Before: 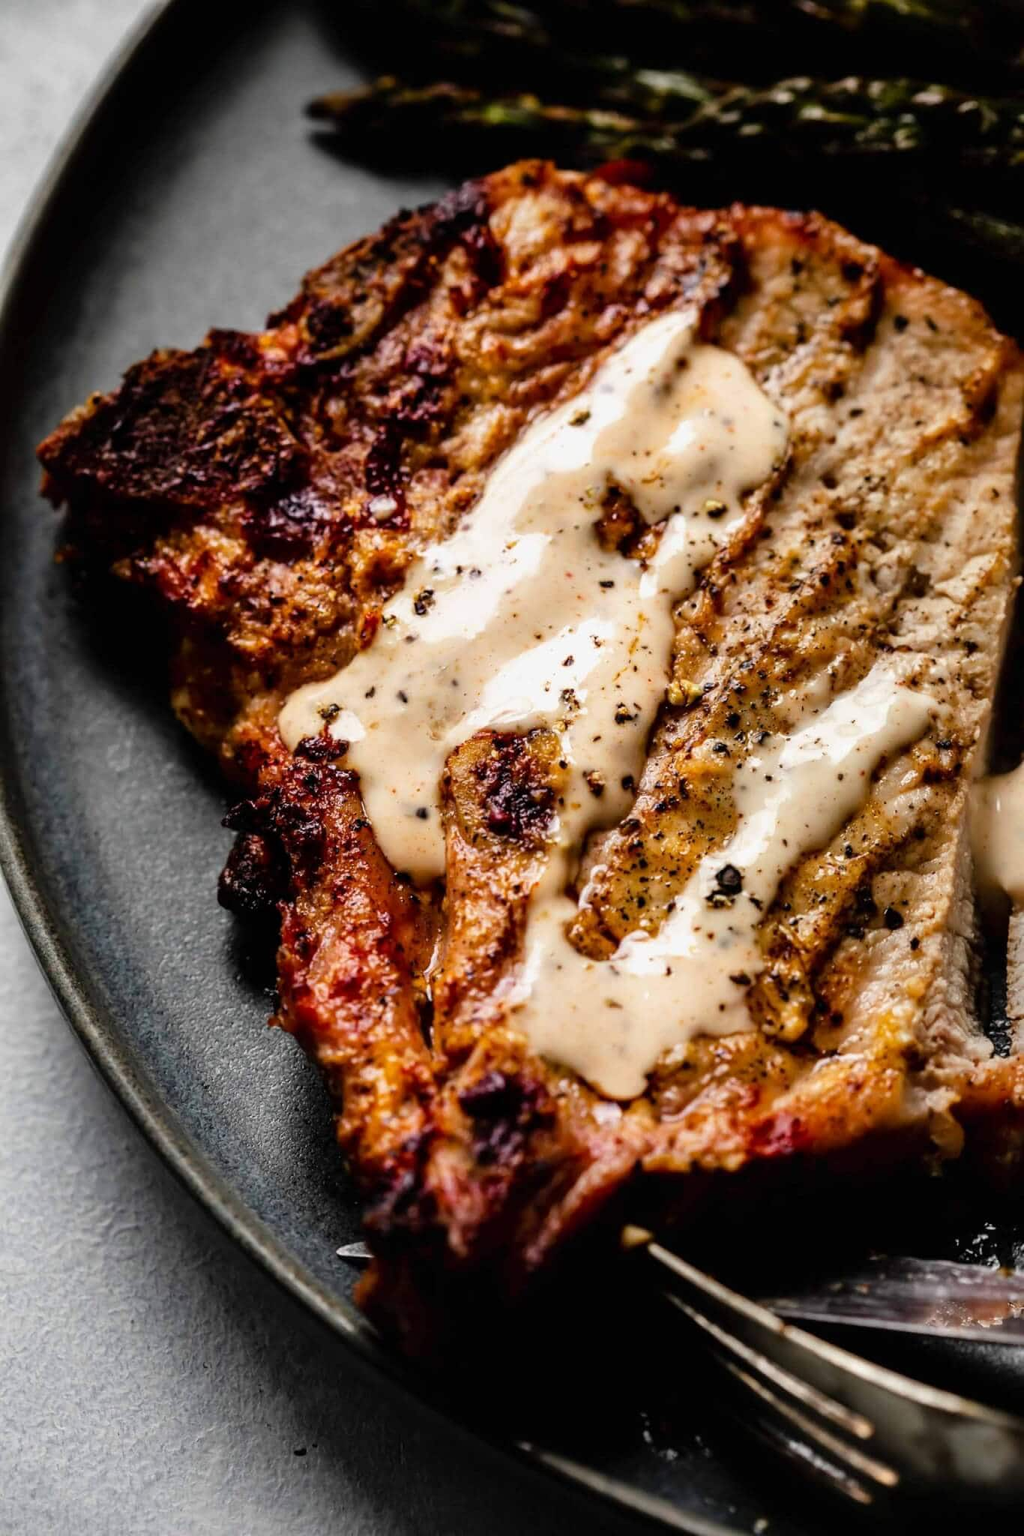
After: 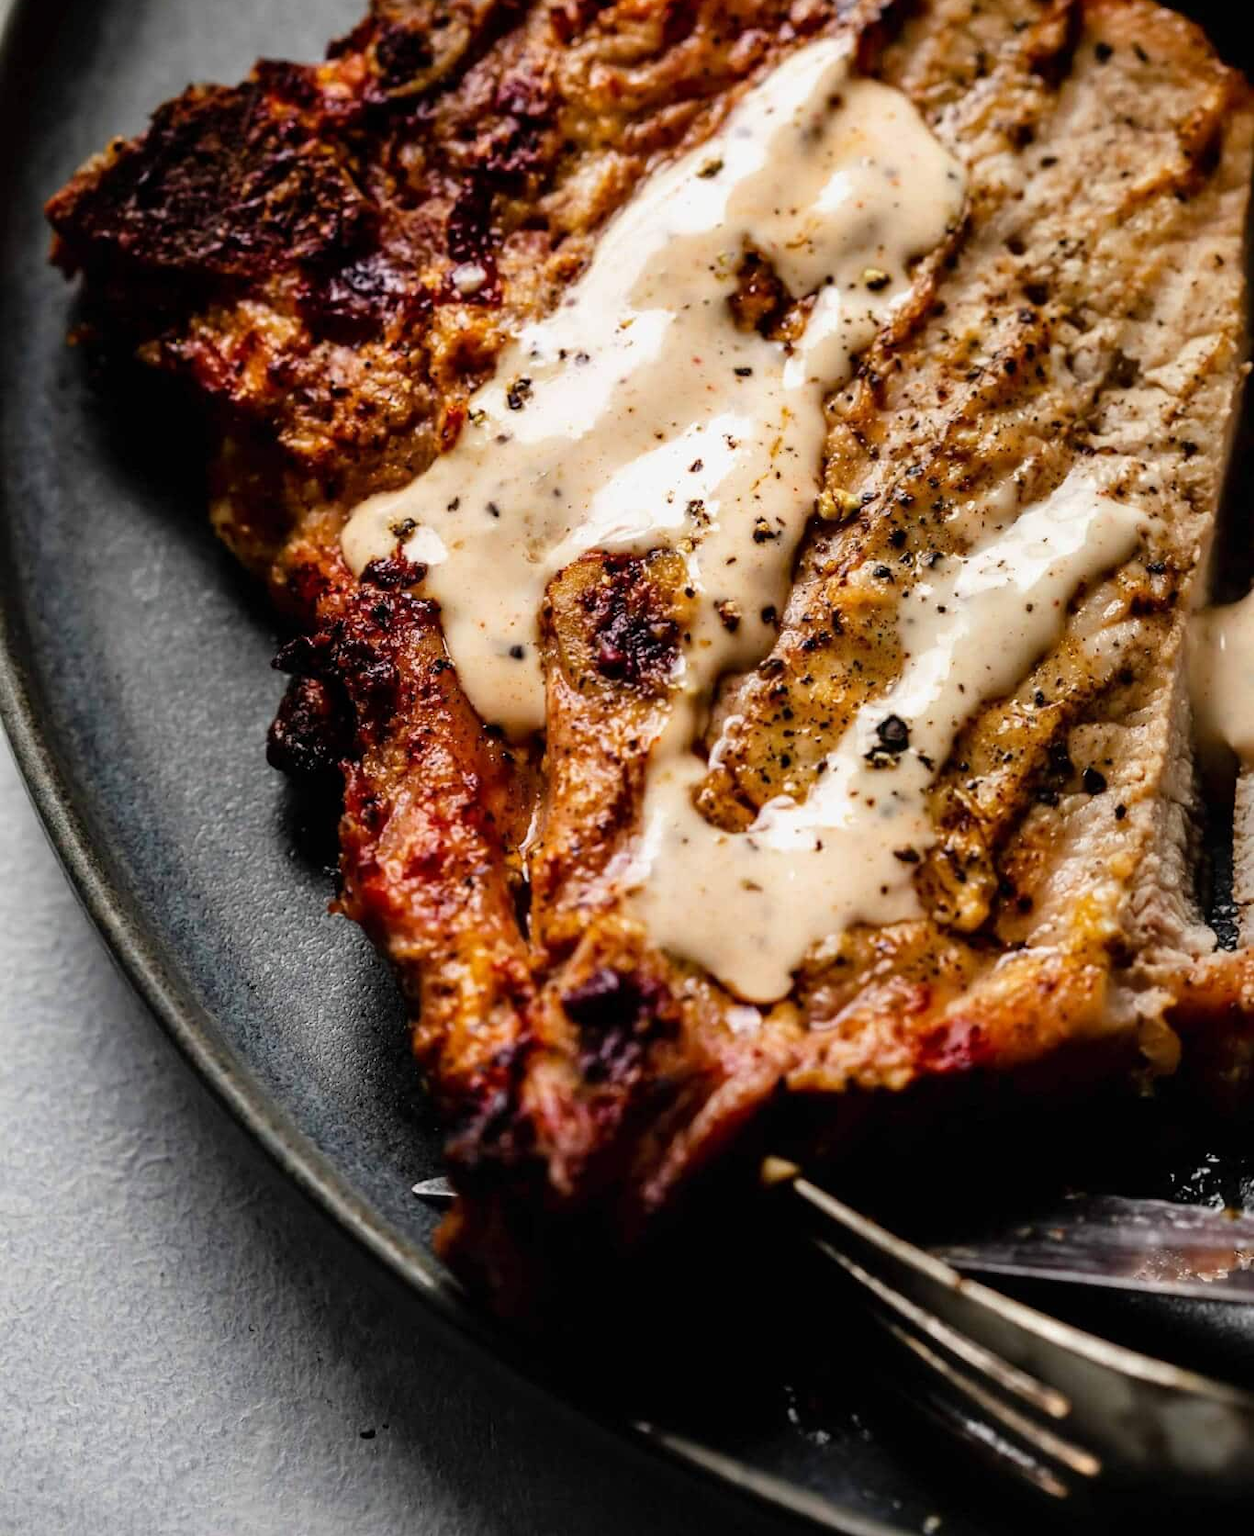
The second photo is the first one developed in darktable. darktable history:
crop and rotate: top 18.293%
